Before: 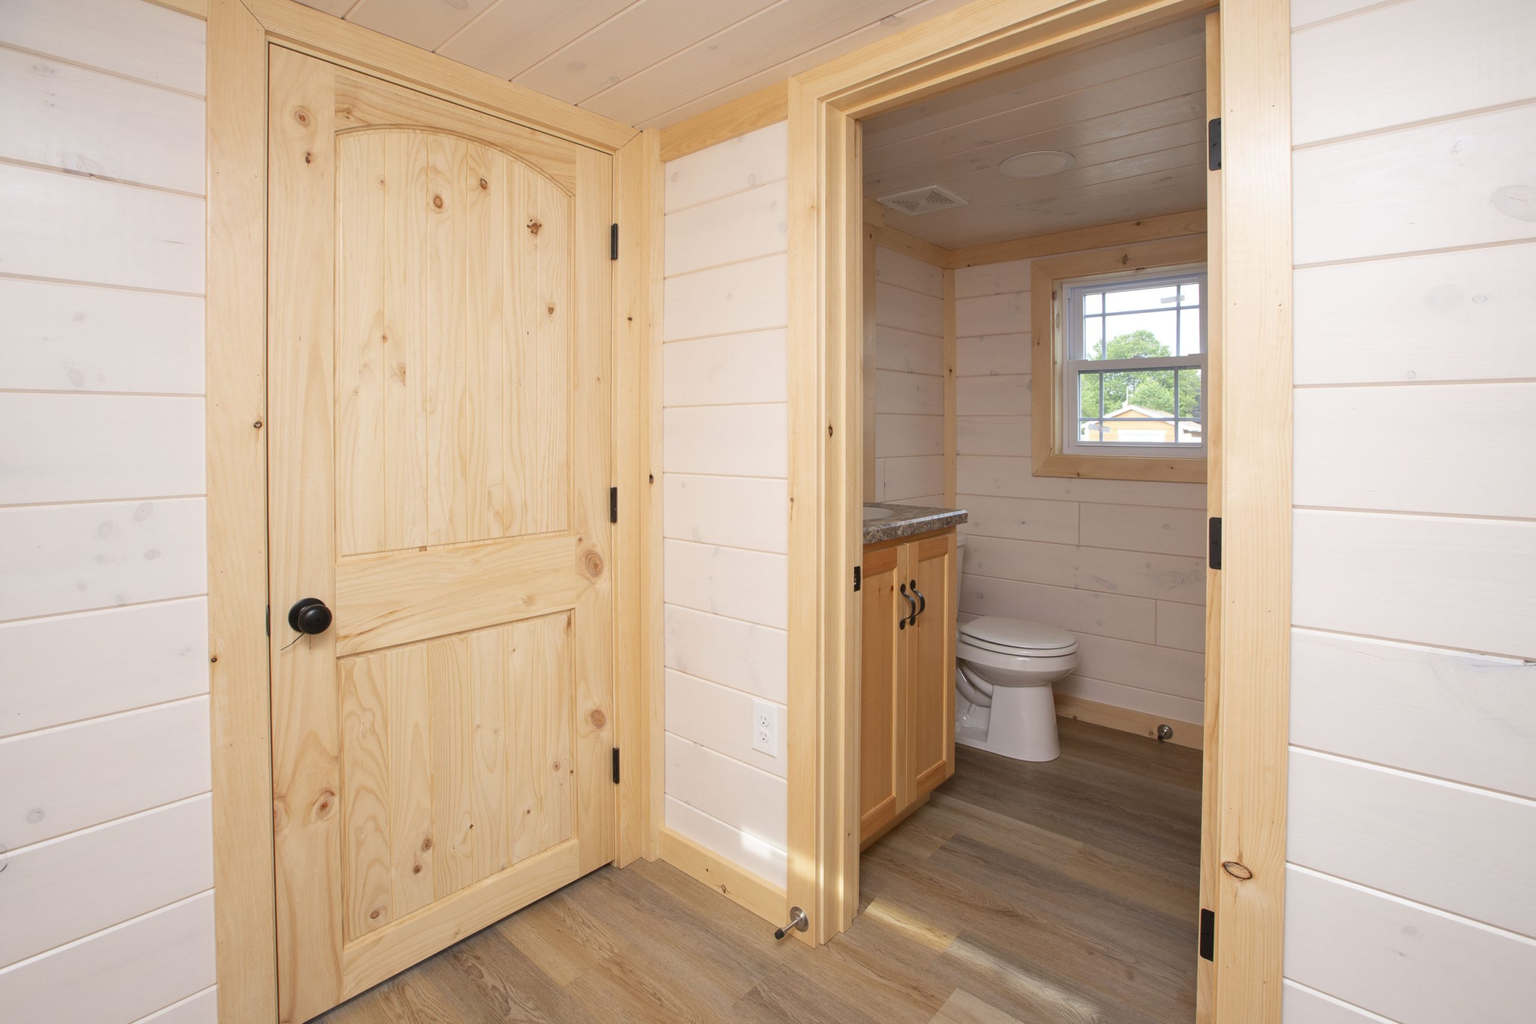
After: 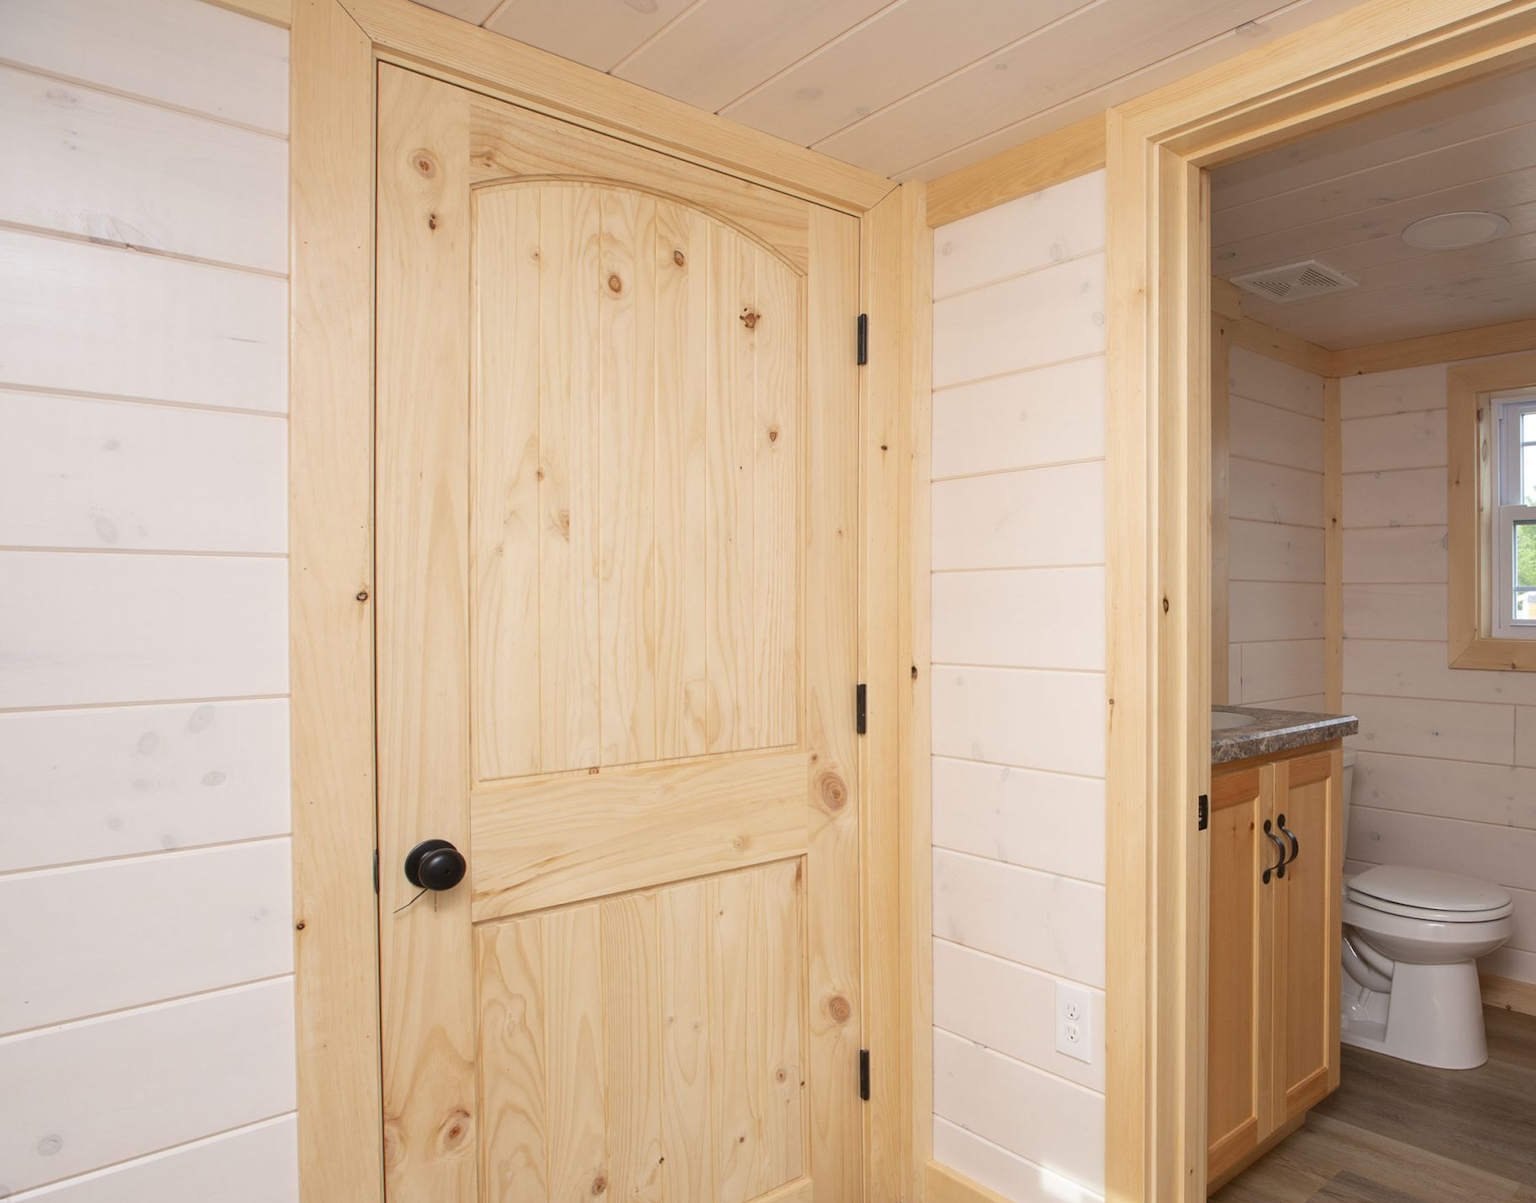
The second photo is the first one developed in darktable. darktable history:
crop: right 28.72%, bottom 16.264%
